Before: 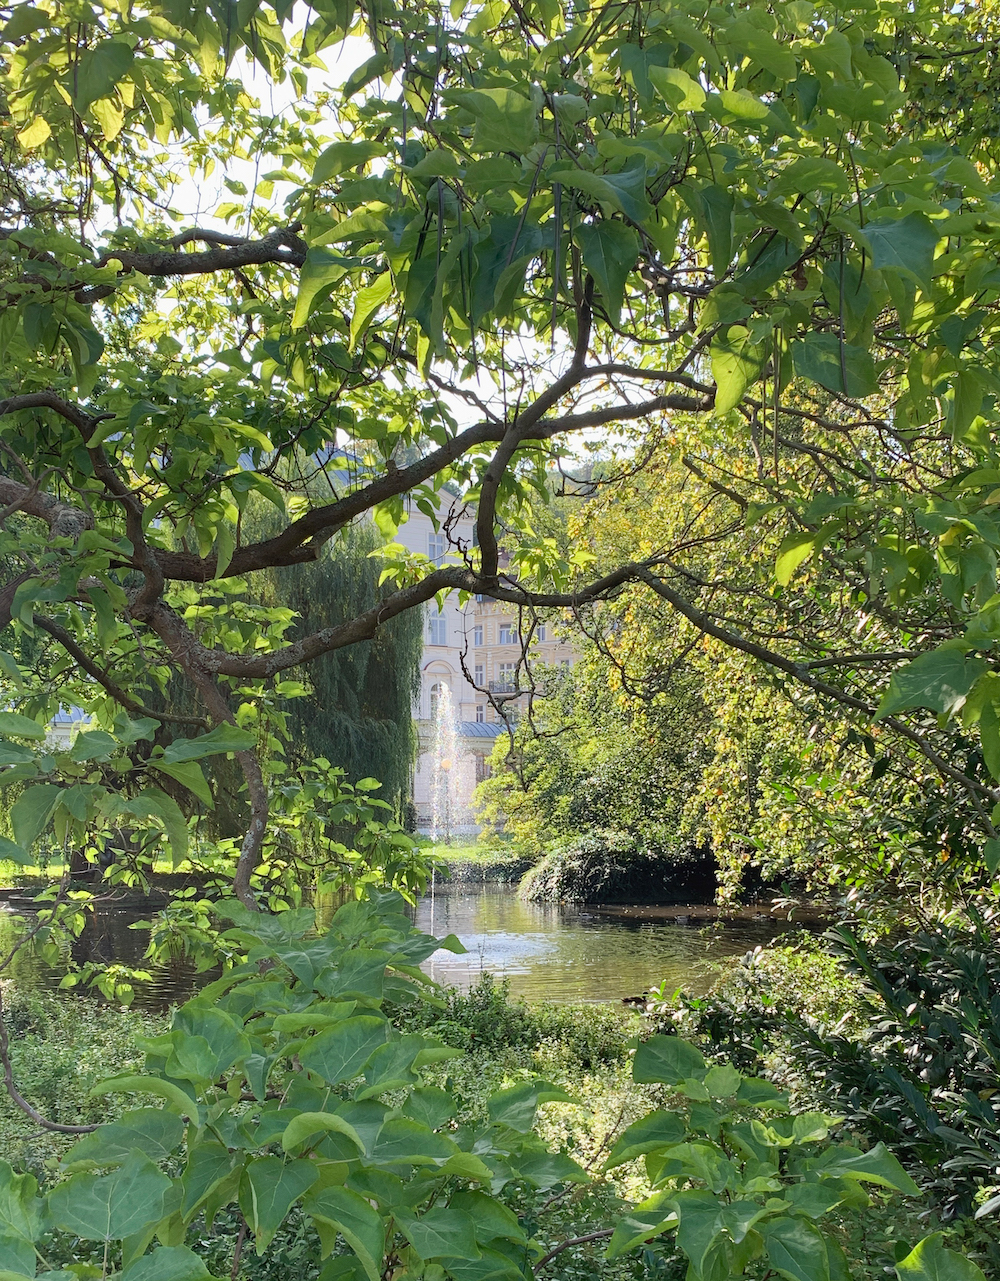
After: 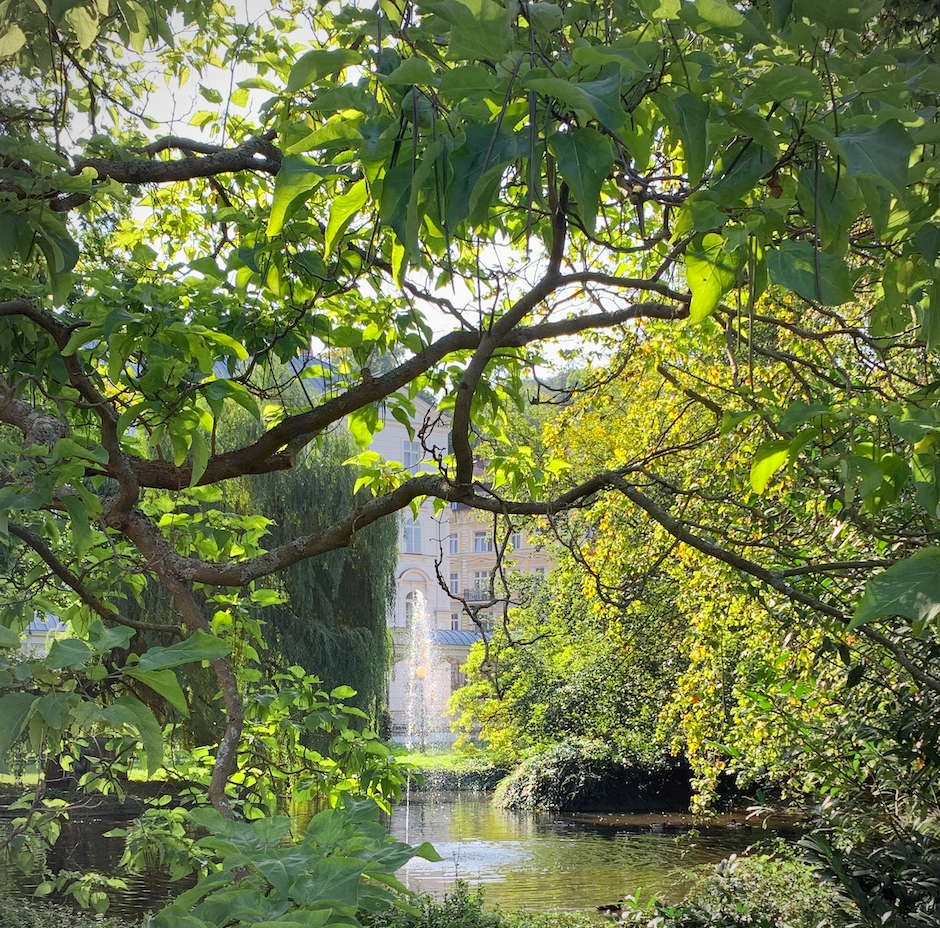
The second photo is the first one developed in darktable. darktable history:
color zones: curves: ch0 [(0.224, 0.526) (0.75, 0.5)]; ch1 [(0.055, 0.526) (0.224, 0.761) (0.377, 0.526) (0.75, 0.5)]
crop: left 2.584%, top 7.221%, right 3.387%, bottom 20.265%
vignetting: fall-off radius 60.67%
